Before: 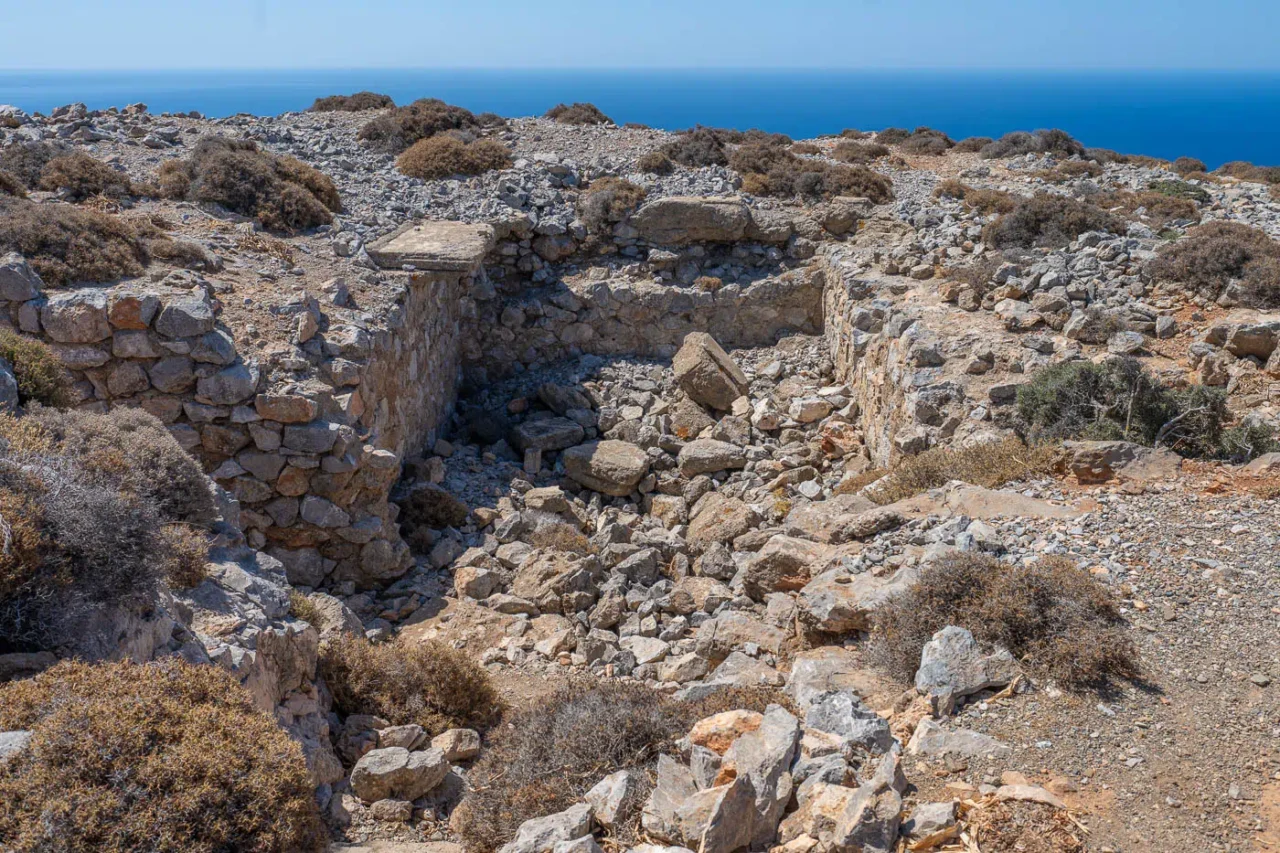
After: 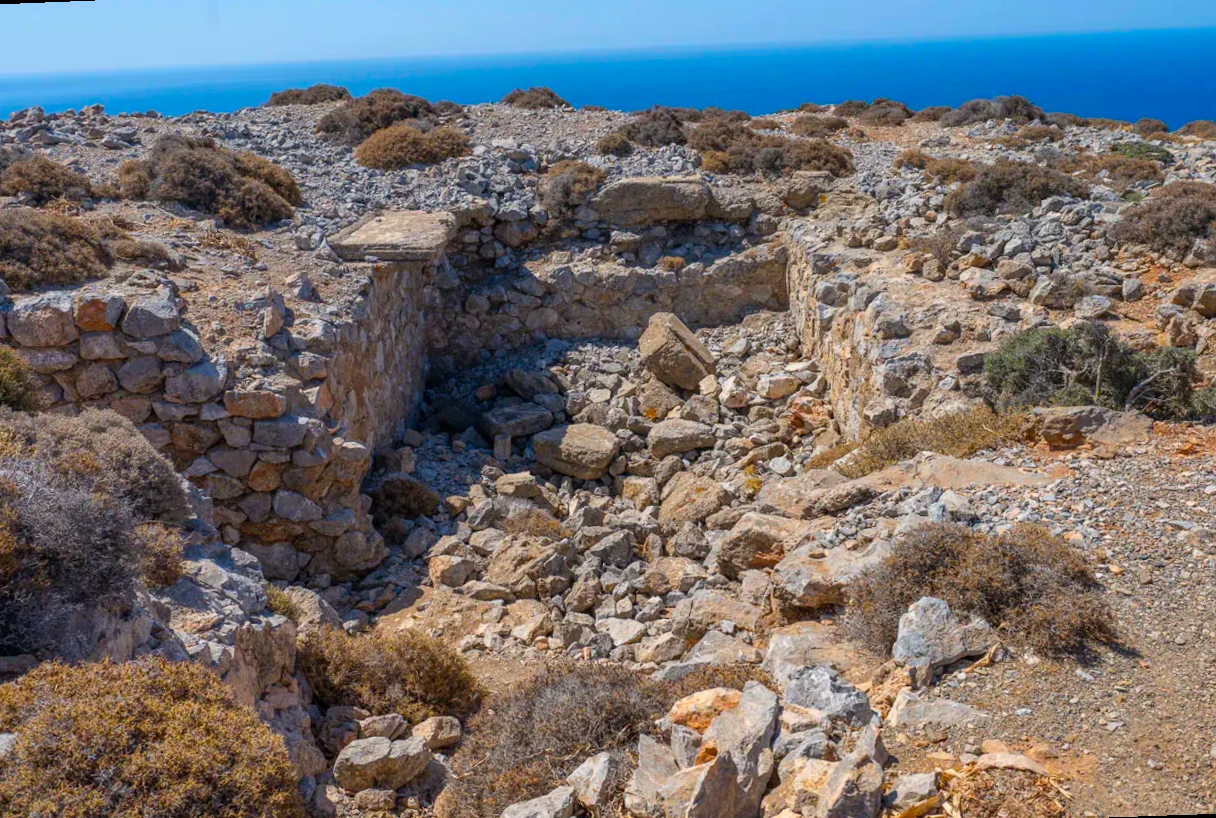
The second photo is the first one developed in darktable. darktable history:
rotate and perspective: rotation -2.12°, lens shift (vertical) 0.009, lens shift (horizontal) -0.008, automatic cropping original format, crop left 0.036, crop right 0.964, crop top 0.05, crop bottom 0.959
color balance rgb: perceptual saturation grading › global saturation 30%, global vibrance 20%
